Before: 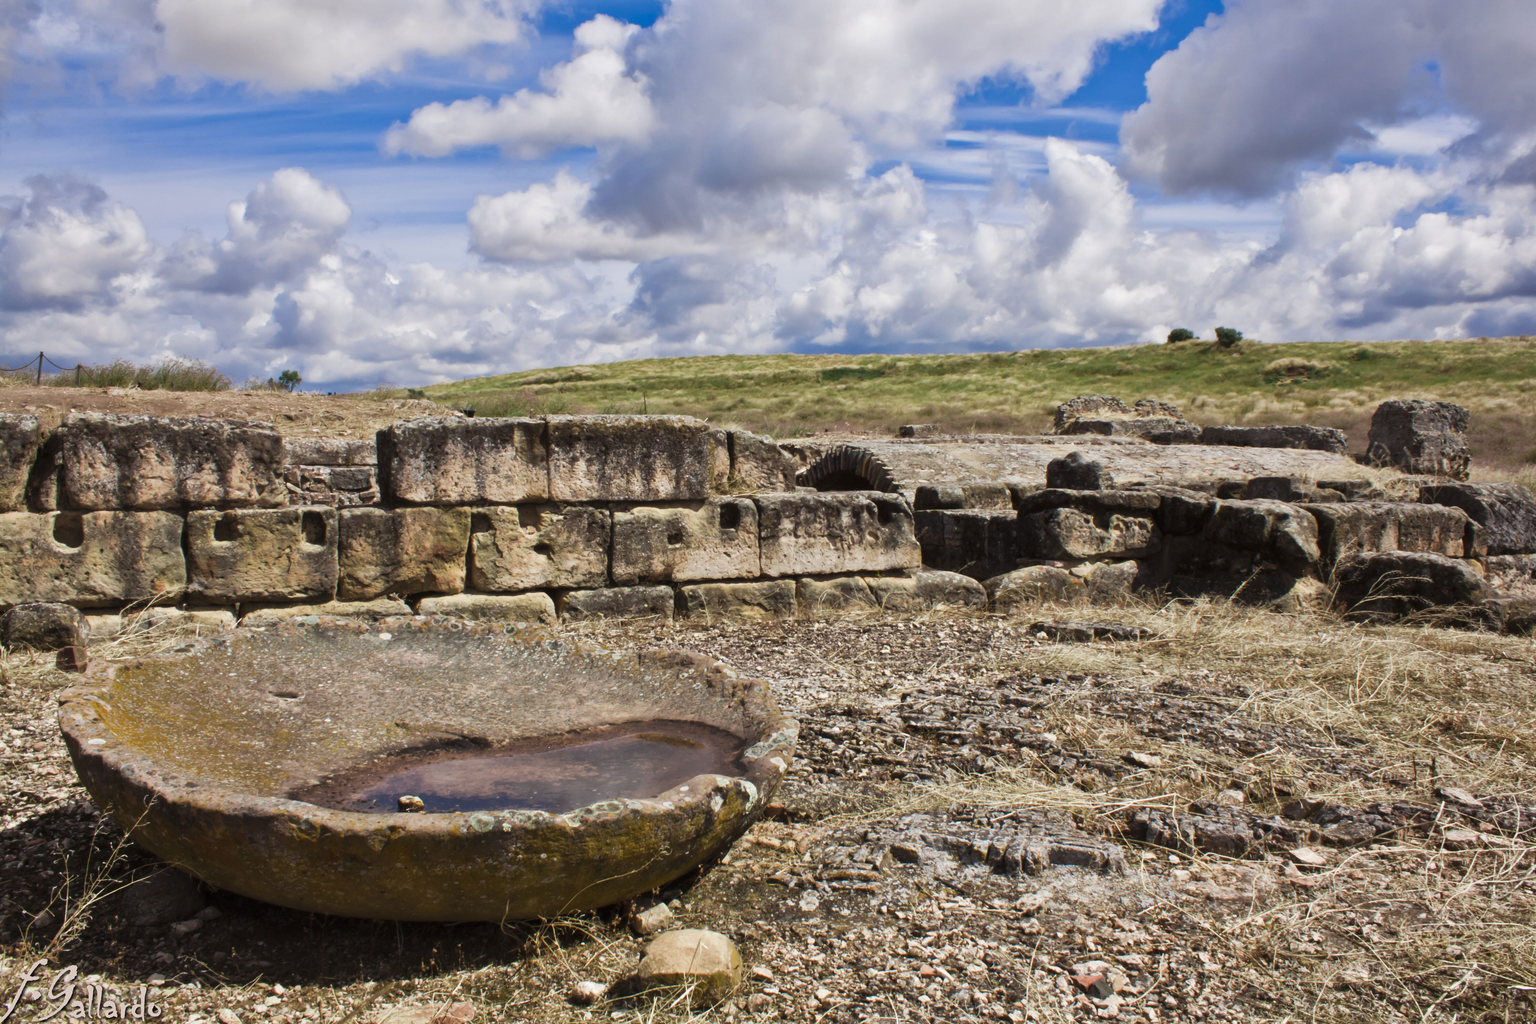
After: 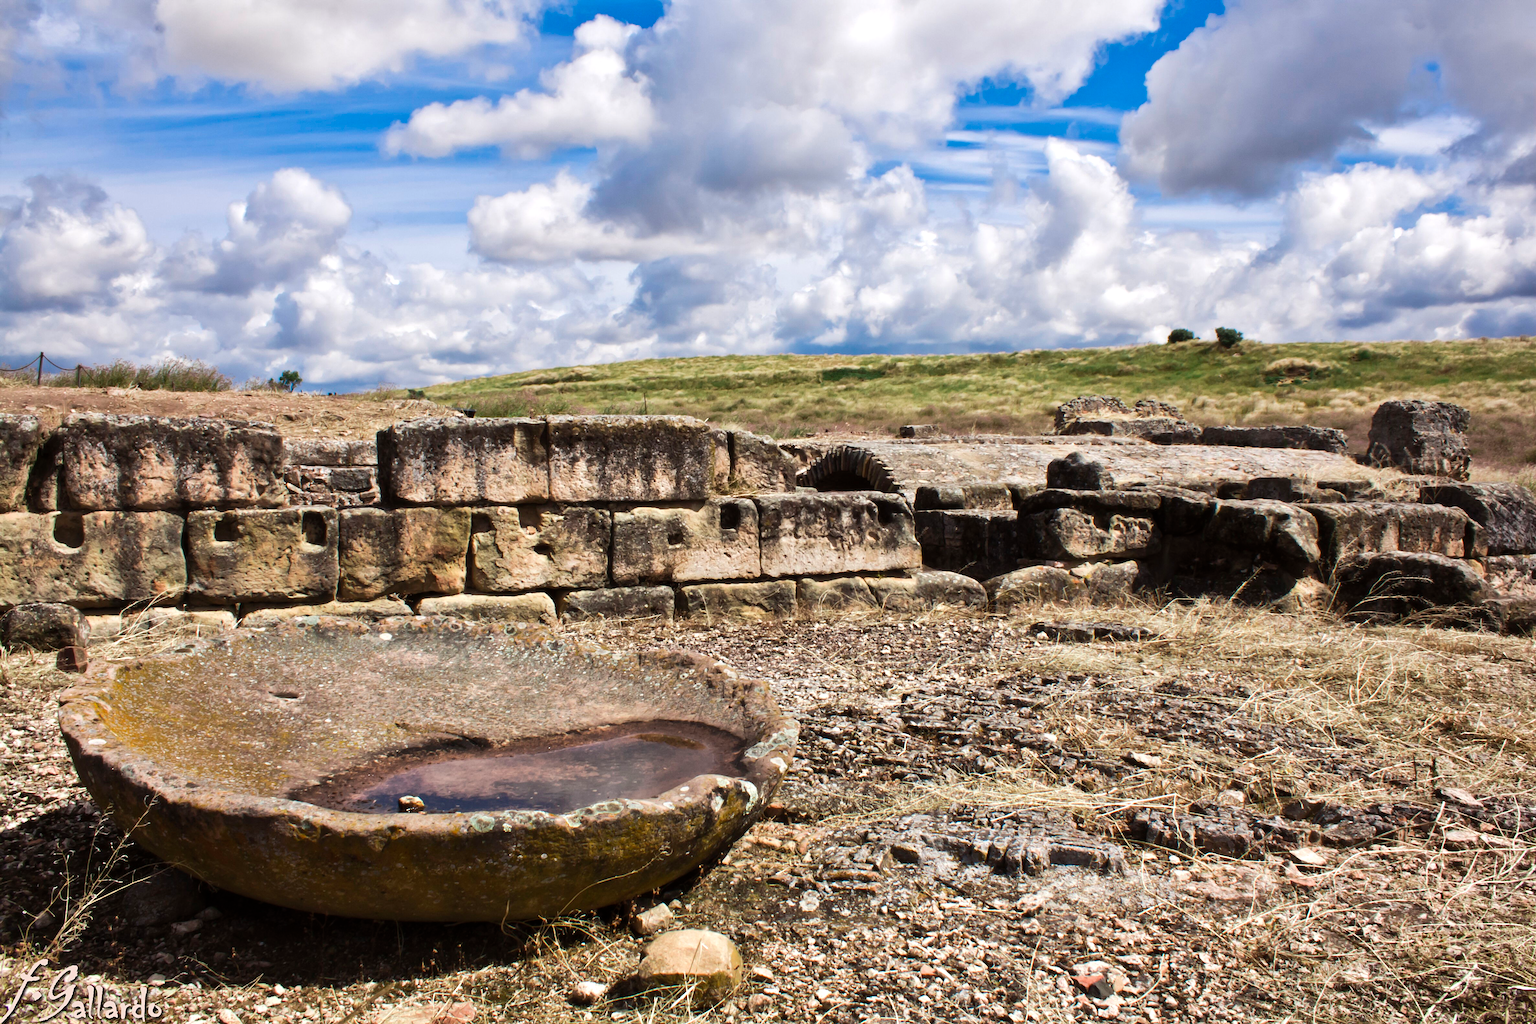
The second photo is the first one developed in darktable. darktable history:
tone equalizer: -8 EV -0.435 EV, -7 EV -0.378 EV, -6 EV -0.306 EV, -5 EV -0.244 EV, -3 EV 0.24 EV, -2 EV 0.321 EV, -1 EV 0.375 EV, +0 EV 0.447 EV, edges refinement/feathering 500, mask exposure compensation -1.57 EV, preserve details no
sharpen: amount 0.204
